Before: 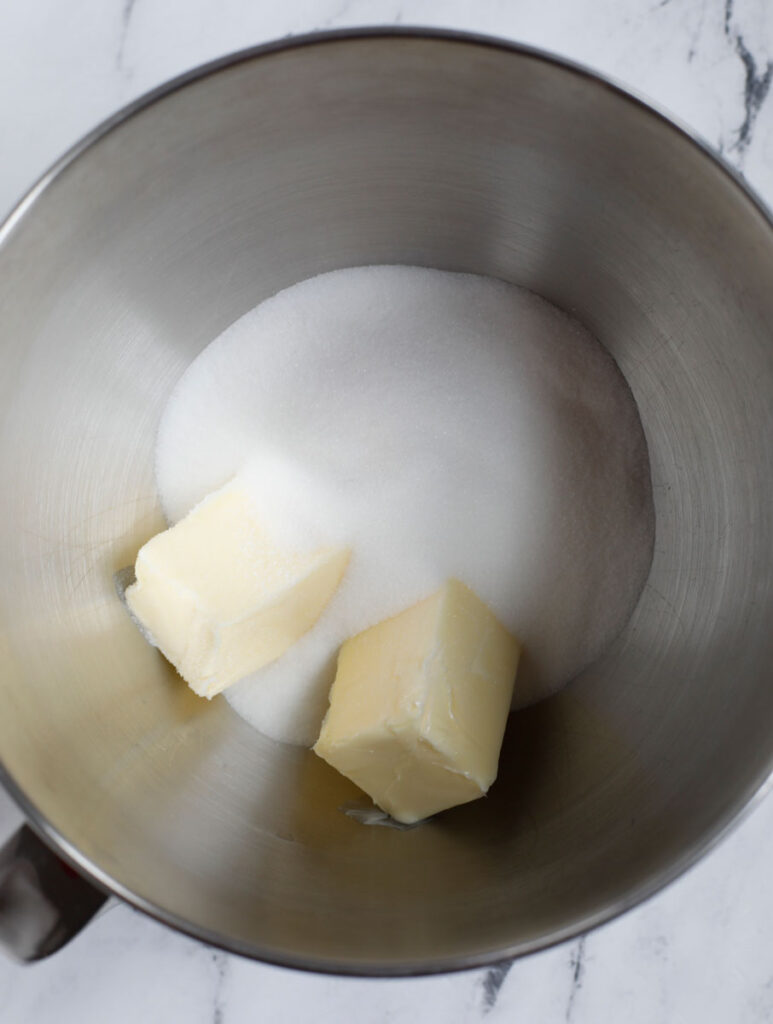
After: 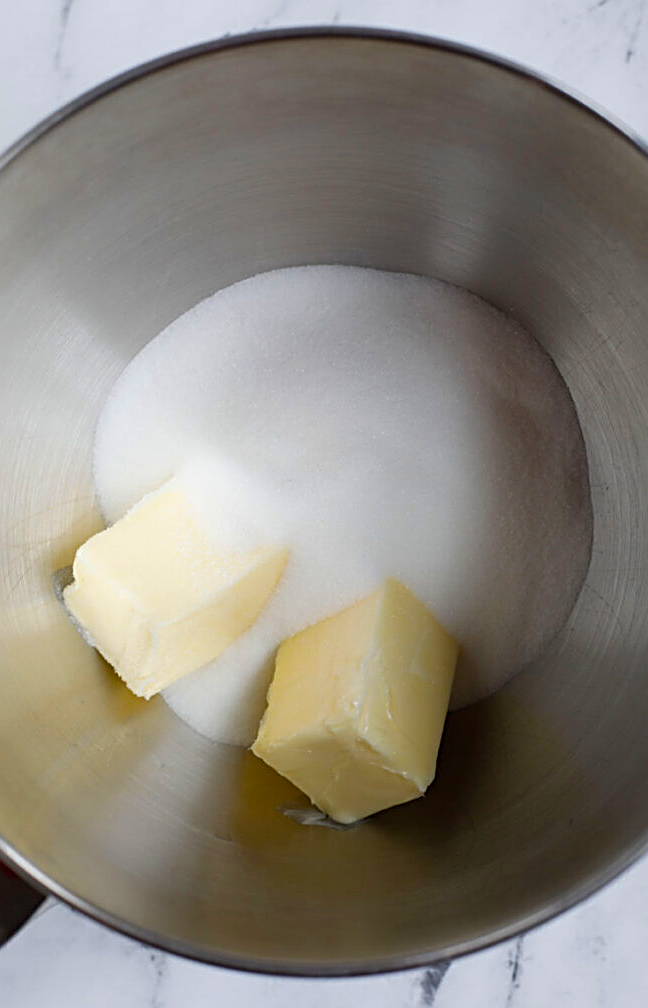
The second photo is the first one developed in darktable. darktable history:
color balance rgb: linear chroma grading › global chroma 33.4%
crop: left 8.026%, right 7.374%
sharpen: radius 2.531, amount 0.628
